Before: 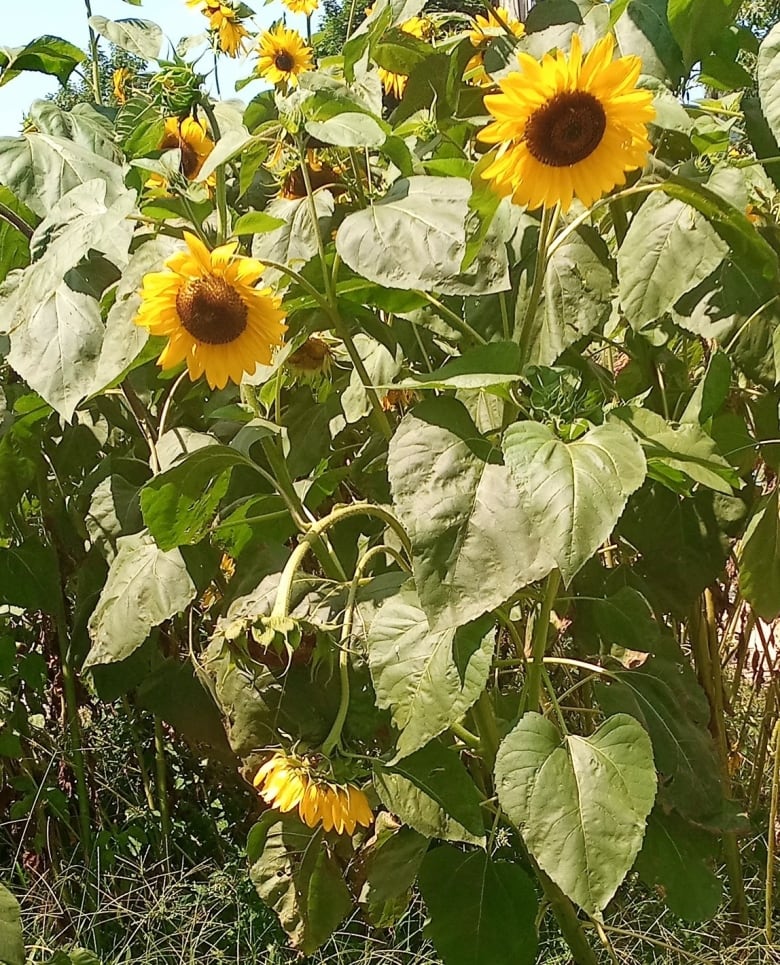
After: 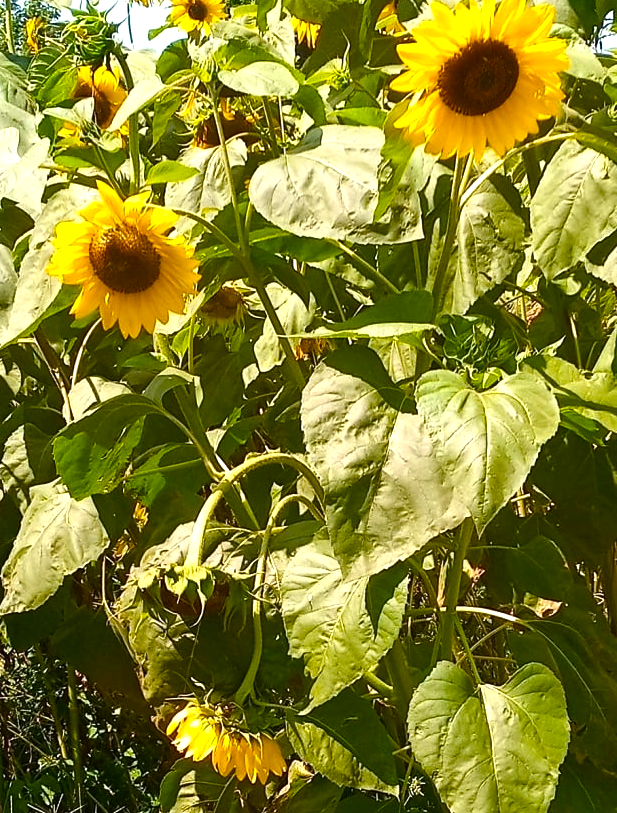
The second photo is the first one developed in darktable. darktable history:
crop: left 11.225%, top 5.381%, right 9.565%, bottom 10.314%
color balance rgb: linear chroma grading › global chroma 16.62%, perceptual saturation grading › highlights -8.63%, perceptual saturation grading › mid-tones 18.66%, perceptual saturation grading › shadows 28.49%, perceptual brilliance grading › highlights 14.22%, perceptual brilliance grading › shadows -18.96%, global vibrance 27.71%
